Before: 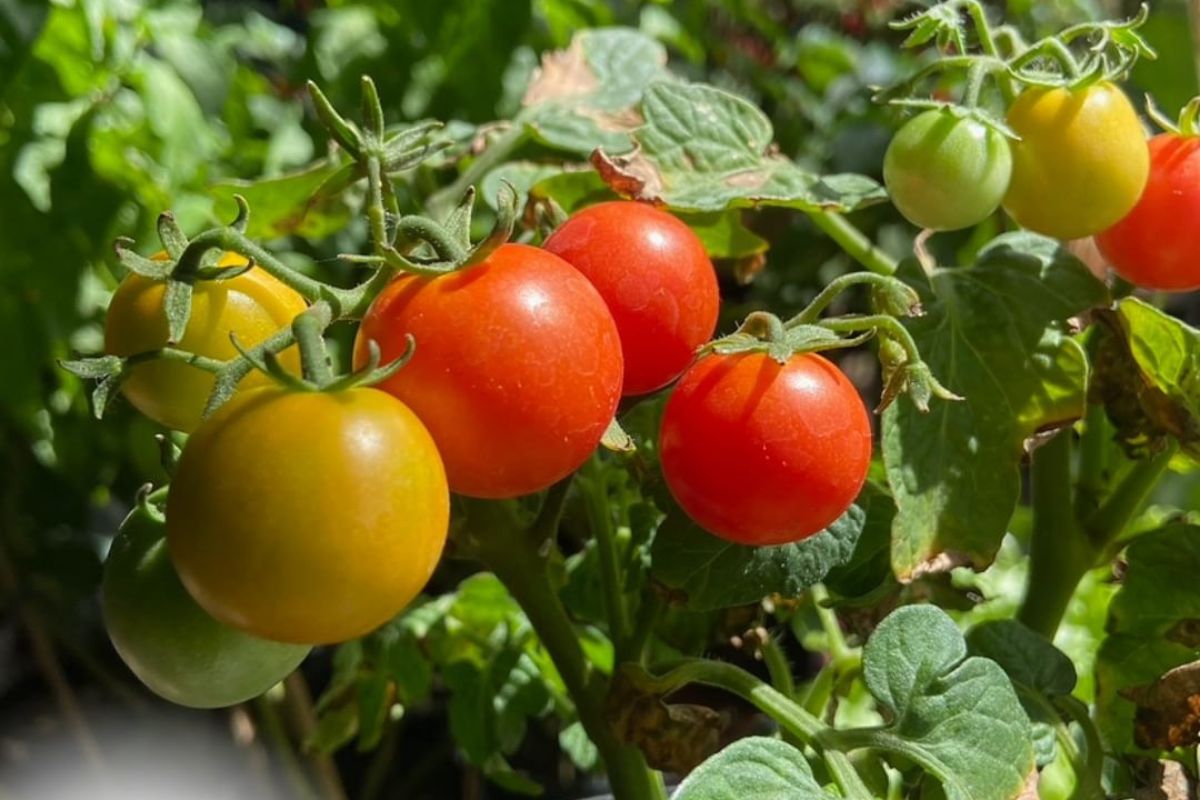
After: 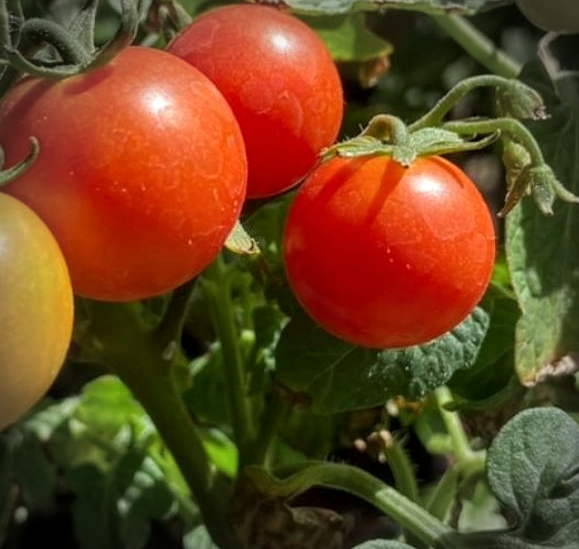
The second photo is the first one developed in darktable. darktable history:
vignetting: fall-off start 75%, brightness -0.692, width/height ratio 1.084
crop: left 31.379%, top 24.658%, right 20.326%, bottom 6.628%
local contrast: on, module defaults
